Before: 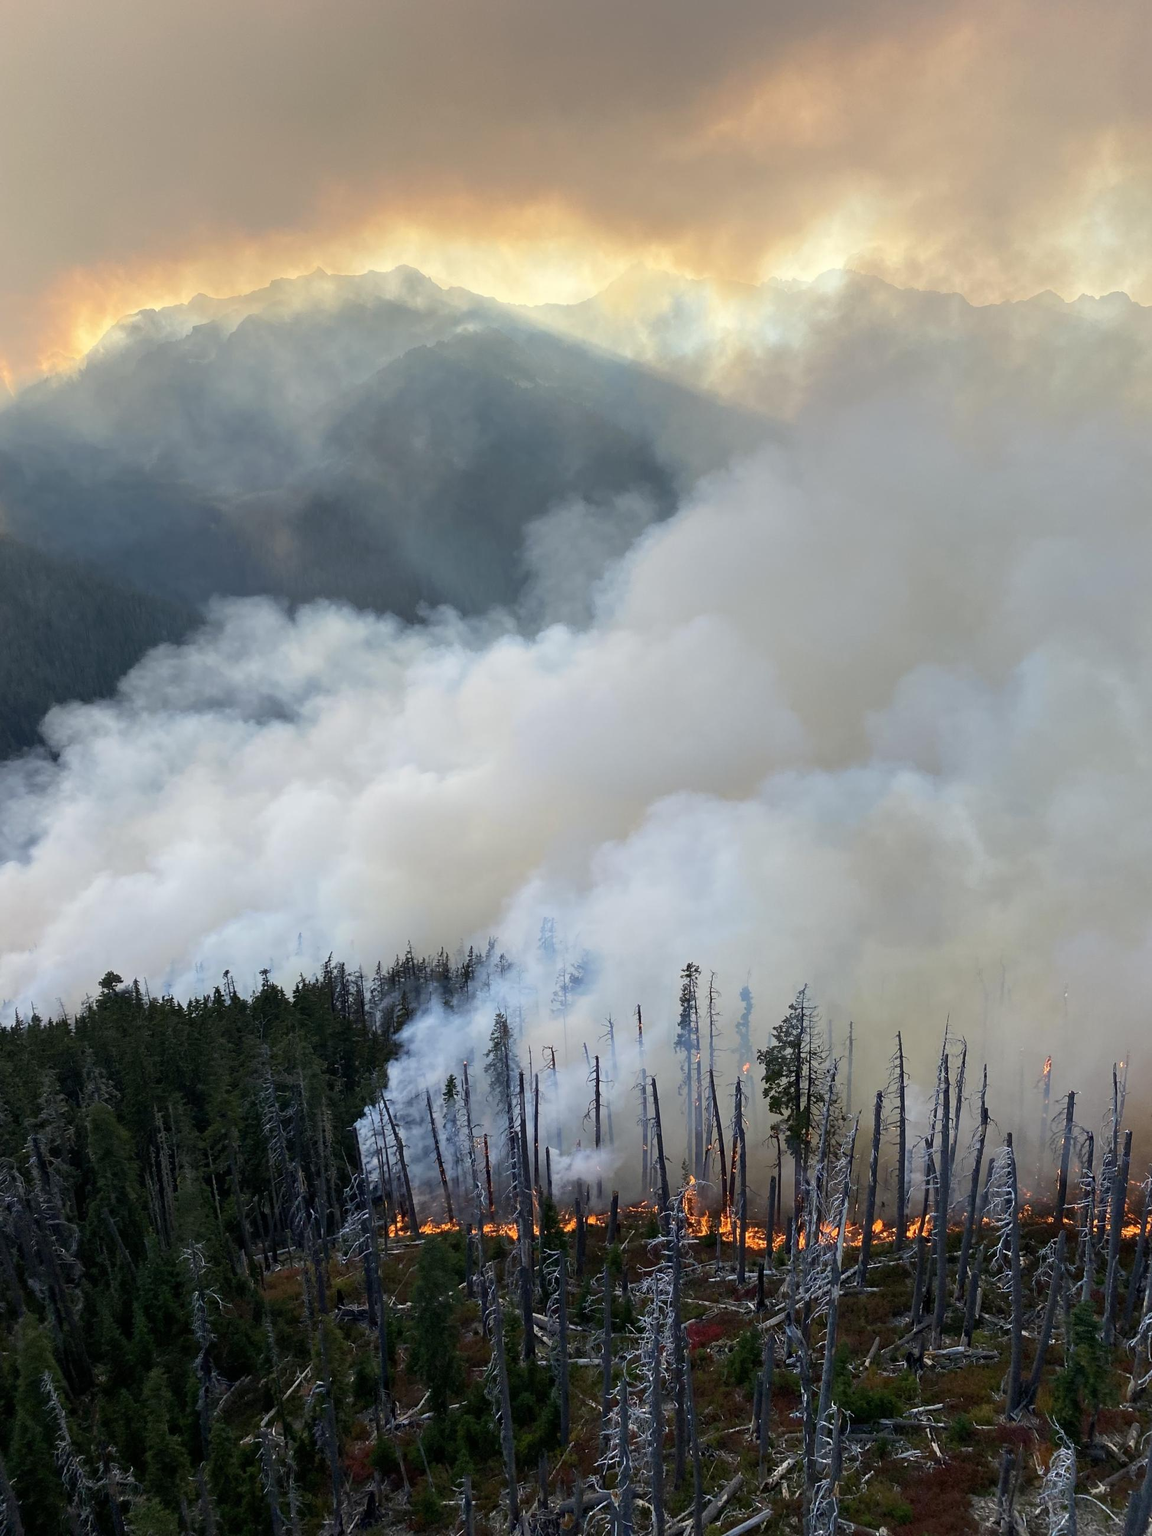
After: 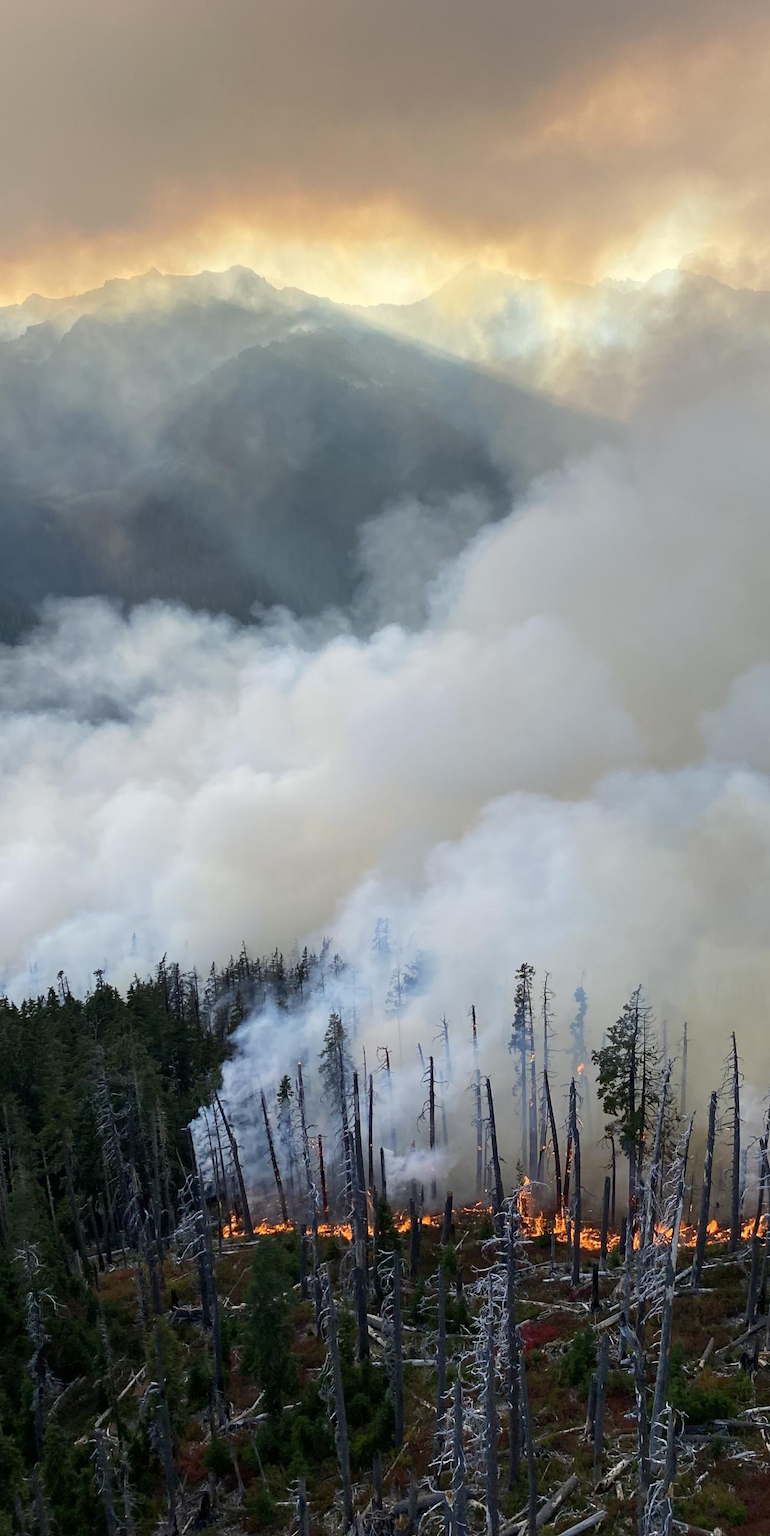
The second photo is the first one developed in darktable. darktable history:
crop and rotate: left 14.431%, right 18.688%
